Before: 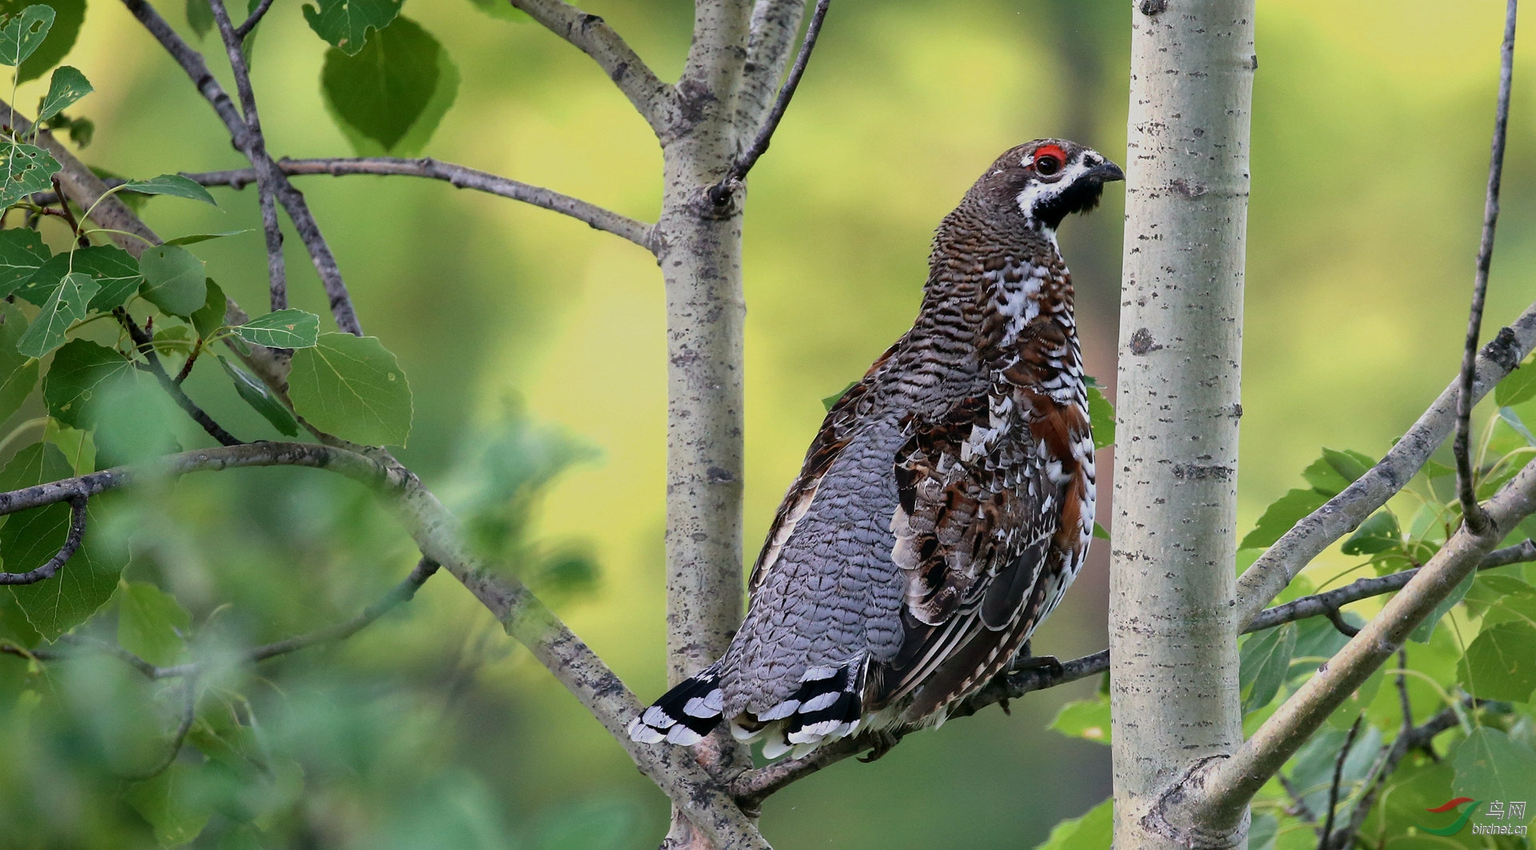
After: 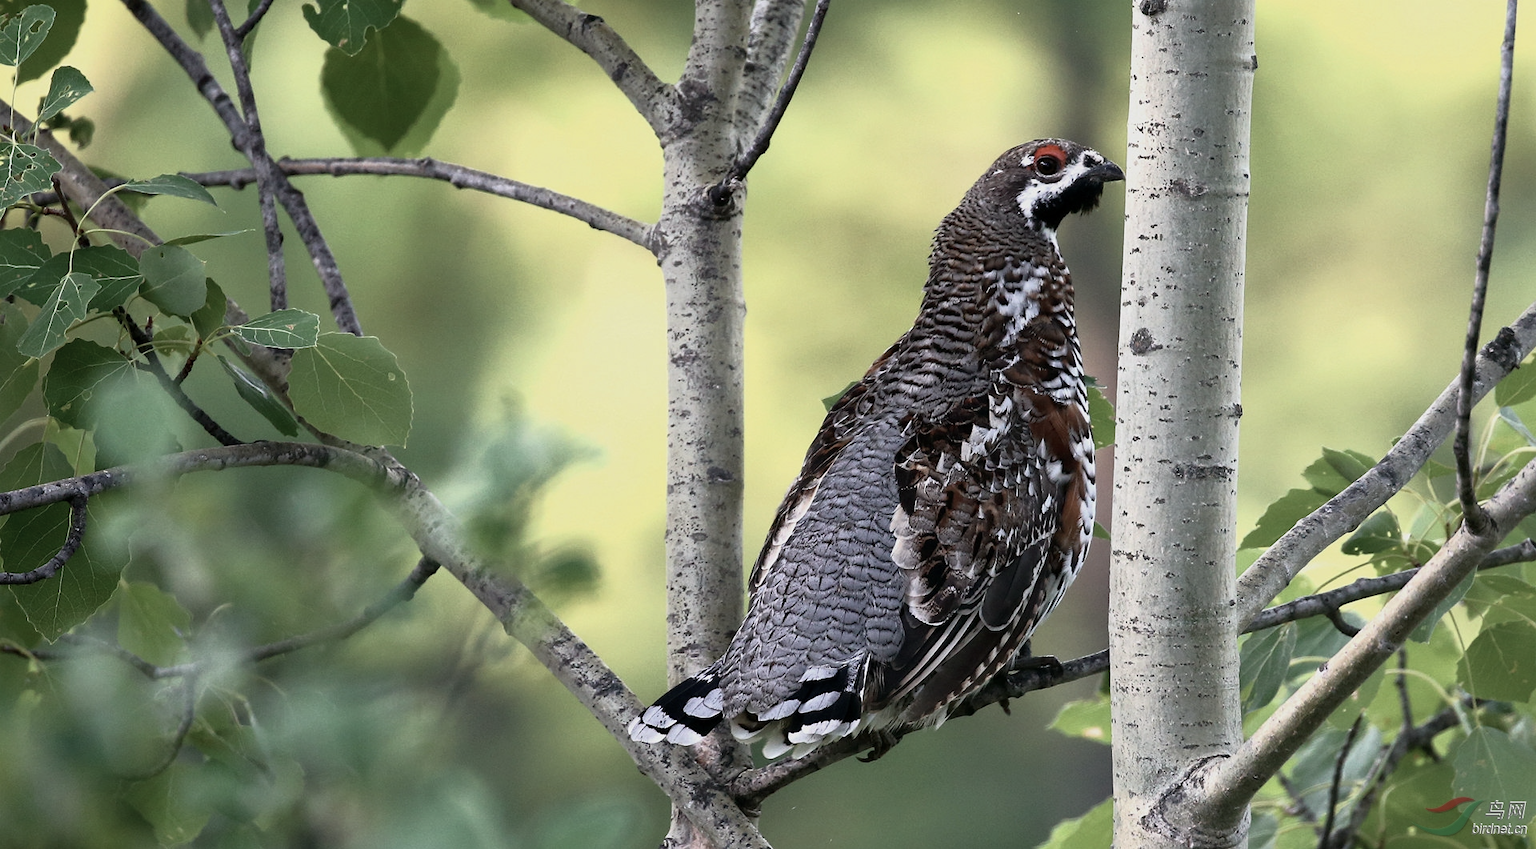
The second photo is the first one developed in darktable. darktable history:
contrast brightness saturation: contrast 0.095, saturation -0.373
base curve: curves: ch0 [(0, 0) (0.257, 0.25) (0.482, 0.586) (0.757, 0.871) (1, 1)]
